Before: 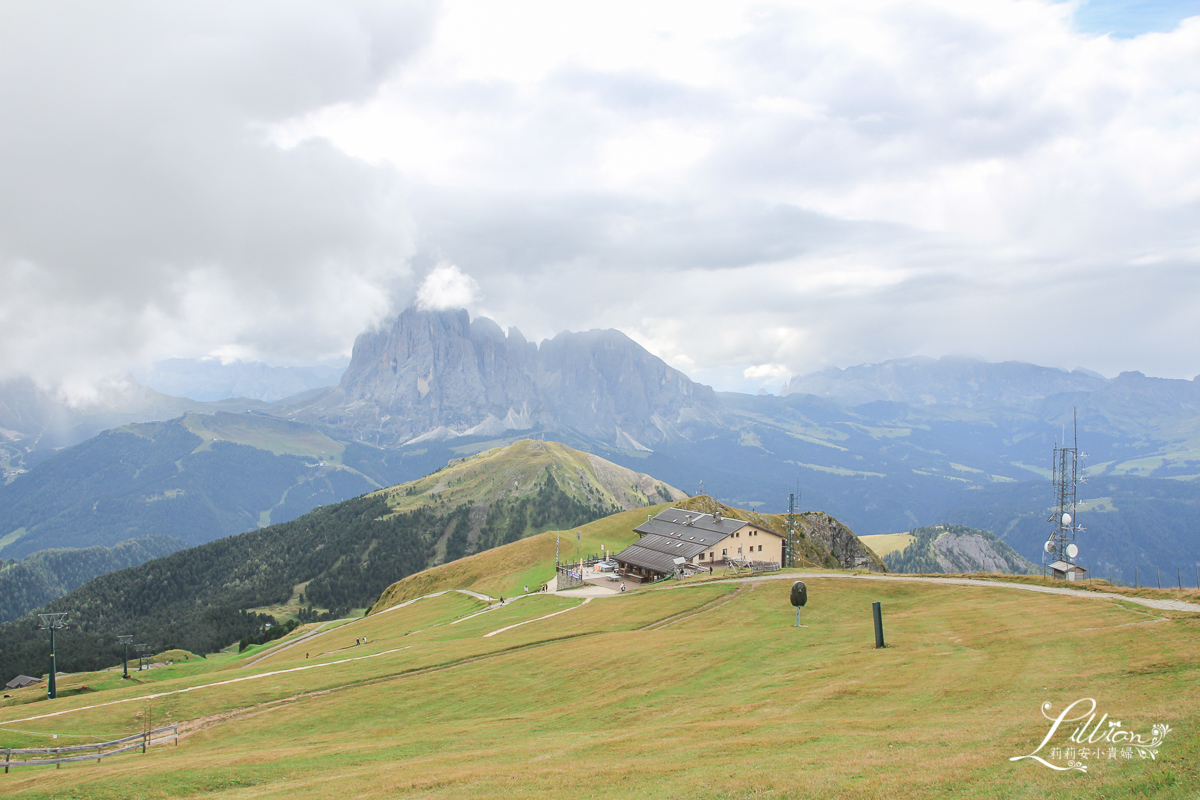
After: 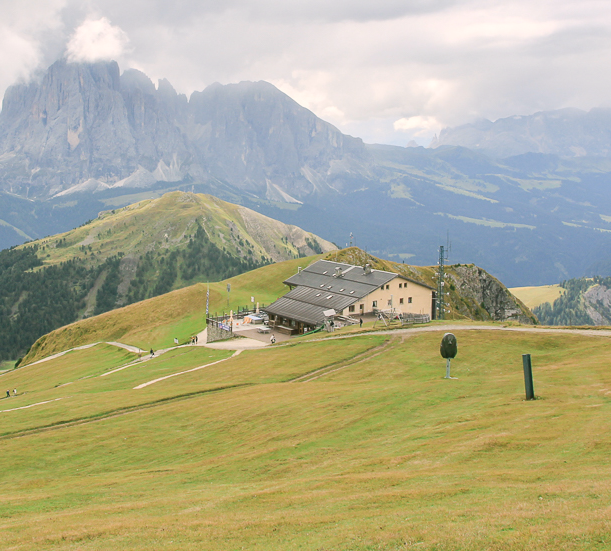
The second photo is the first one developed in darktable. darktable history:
color correction: highlights a* 4.64, highlights b* 4.92, shadows a* -7.89, shadows b* 4.74
crop and rotate: left 29.246%, top 31.078%, right 19.815%
exposure: exposure -0.003 EV, compensate highlight preservation false
